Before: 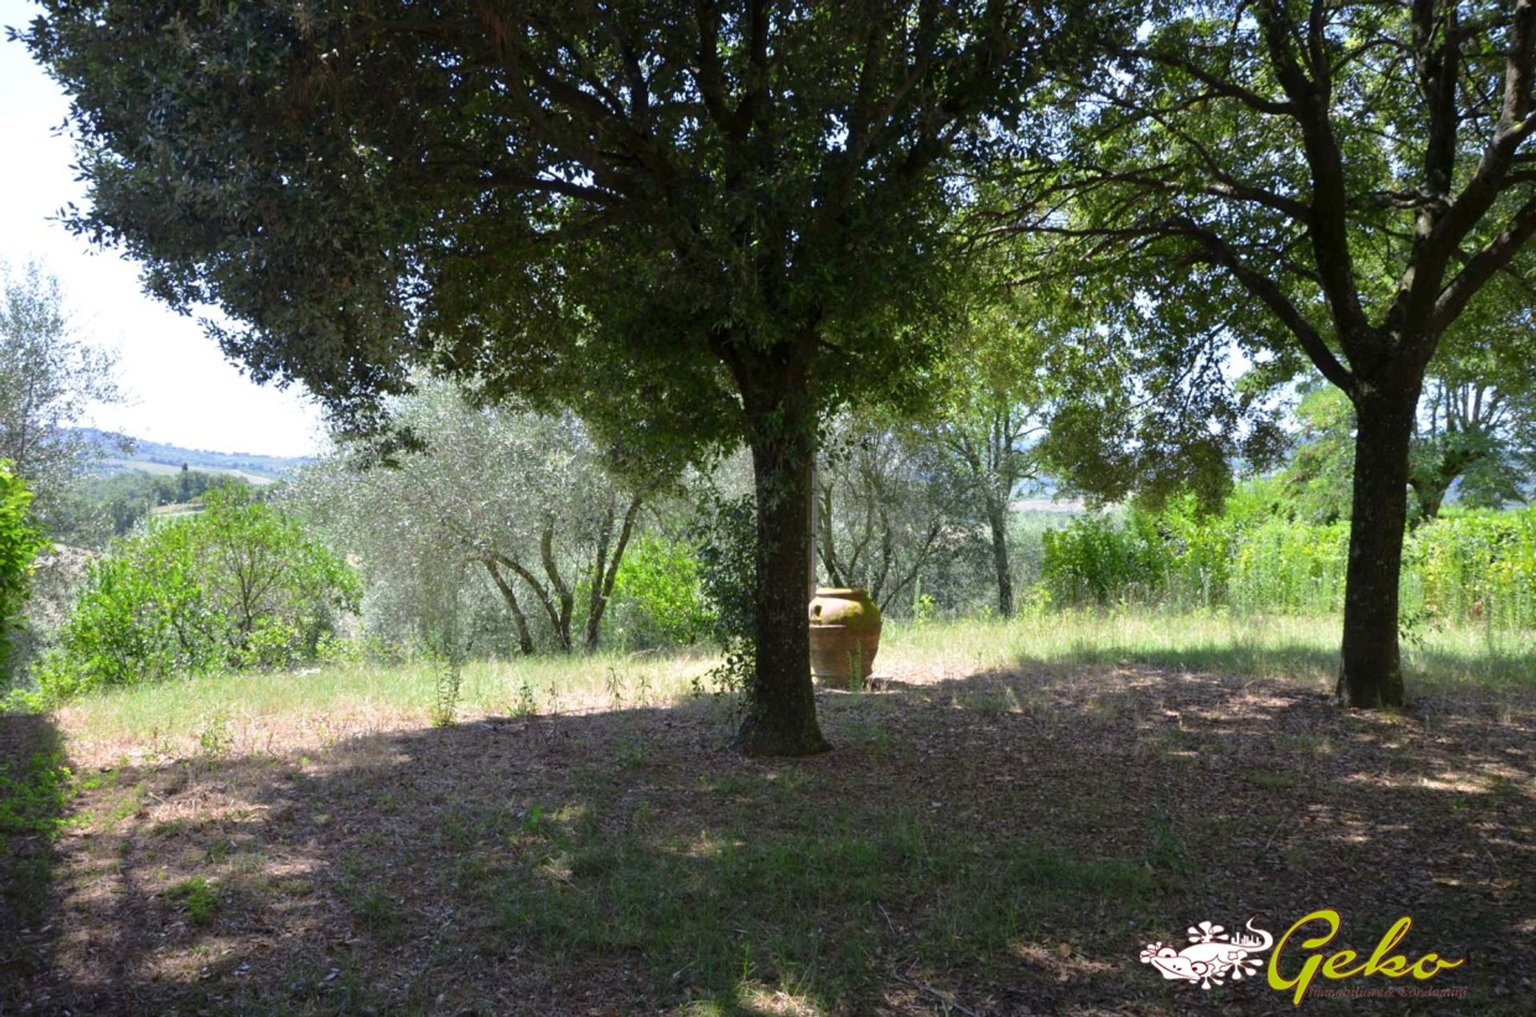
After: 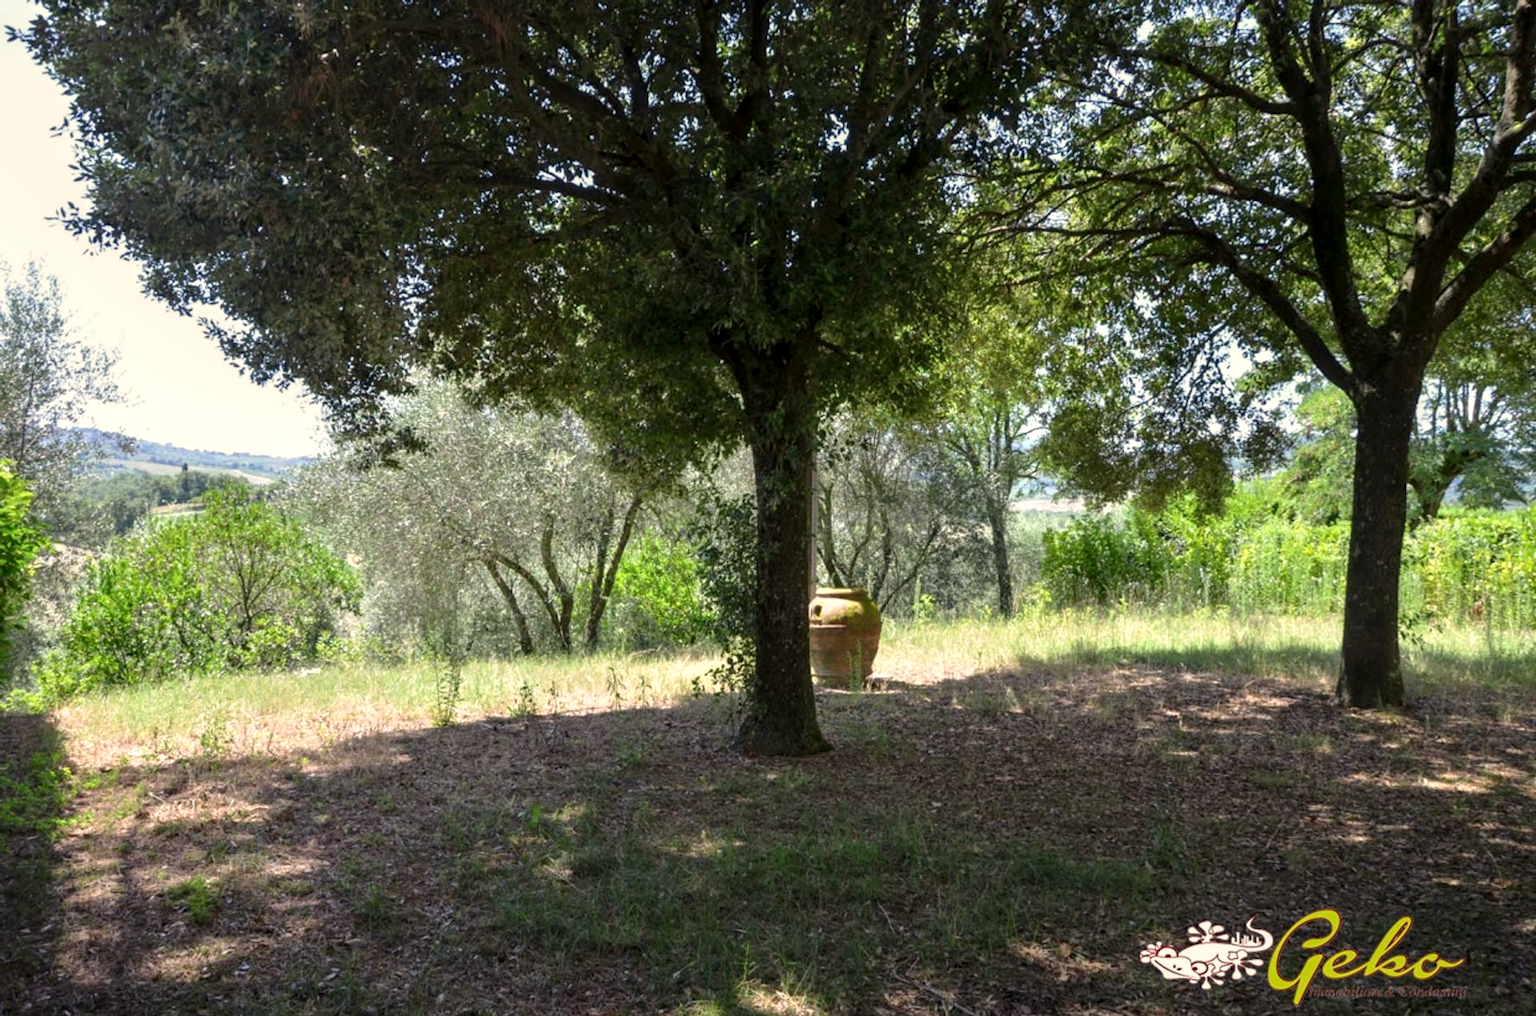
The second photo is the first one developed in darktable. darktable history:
local contrast: detail 130%
tone equalizer: on, module defaults
white balance: red 1.045, blue 0.932
